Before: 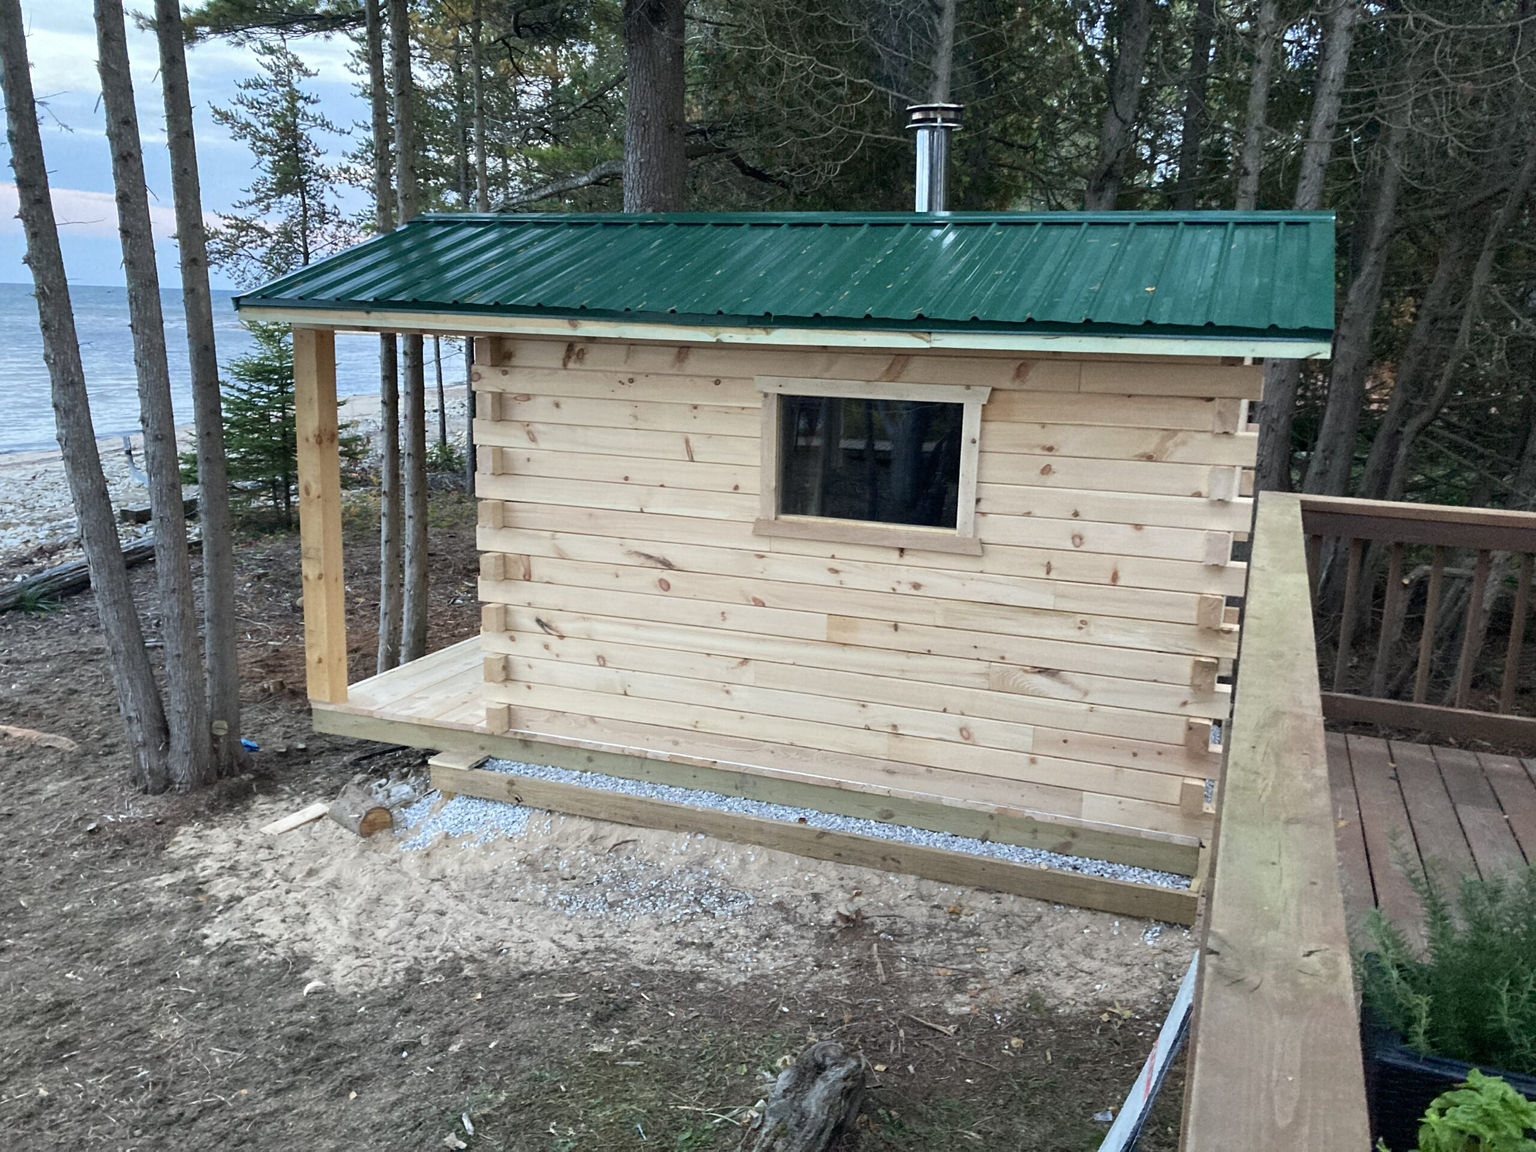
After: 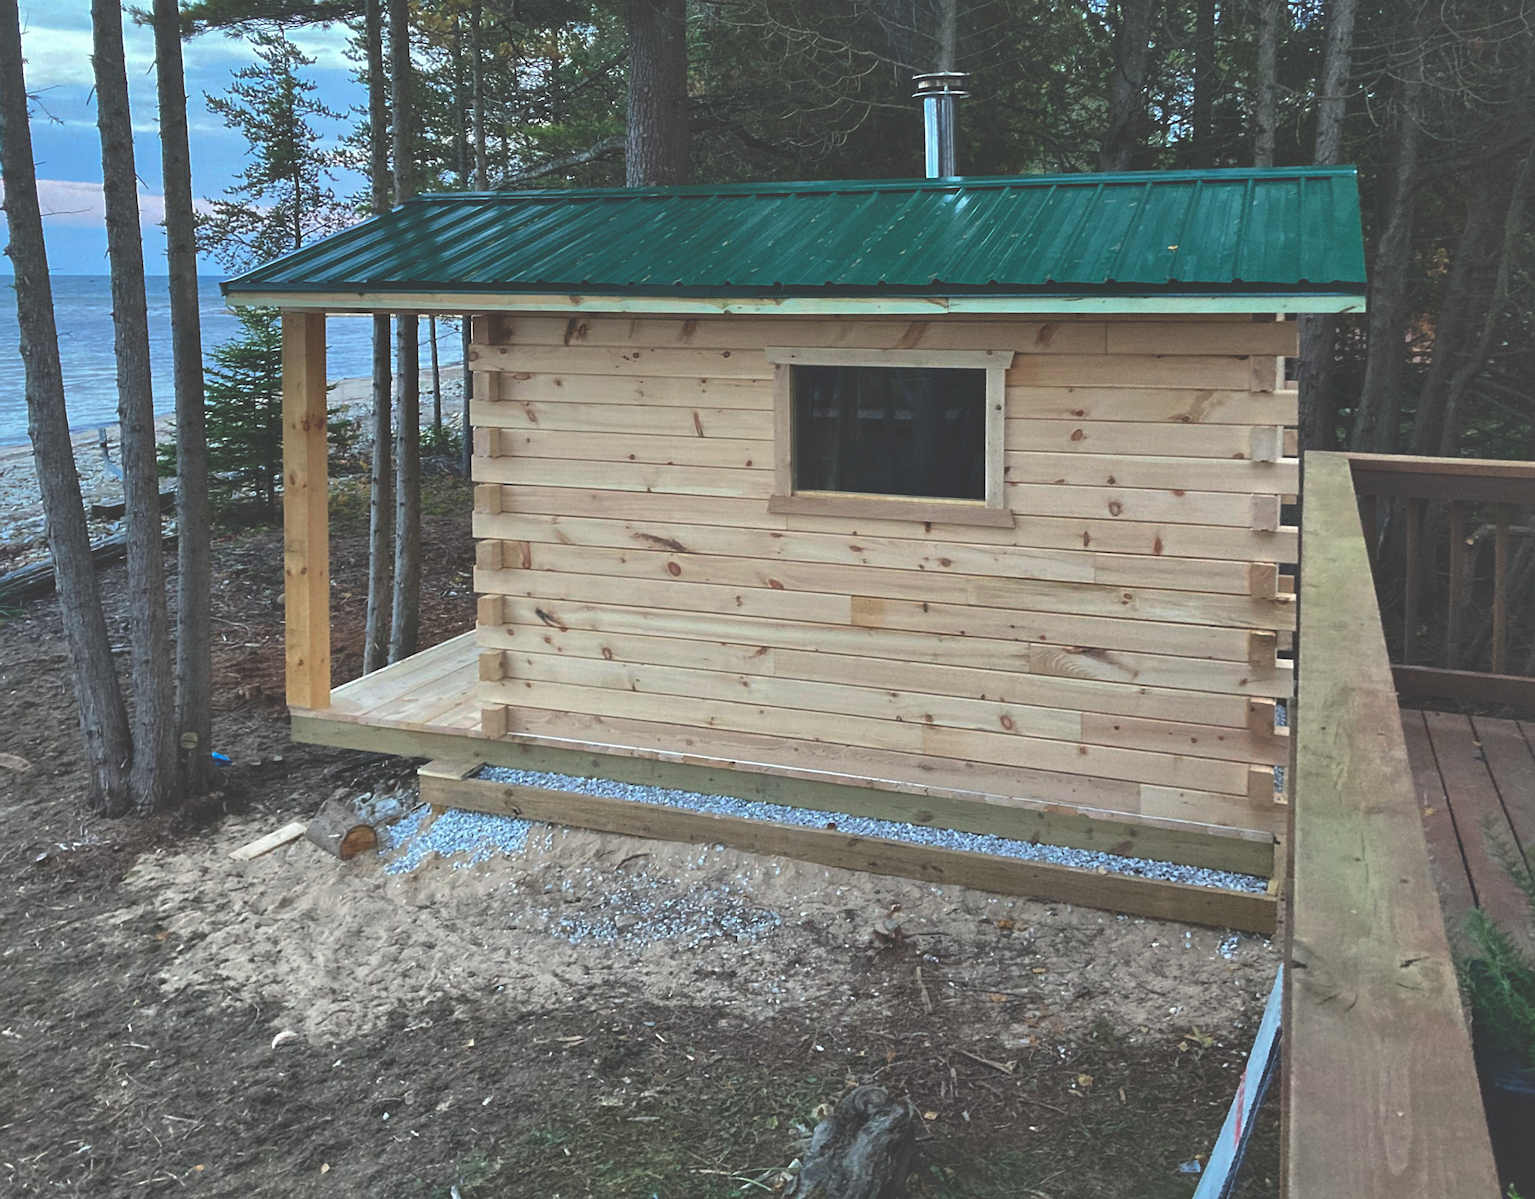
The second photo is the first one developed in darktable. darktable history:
sharpen: amount 0.2
rotate and perspective: rotation -1.68°, lens shift (vertical) -0.146, crop left 0.049, crop right 0.912, crop top 0.032, crop bottom 0.96
shadows and highlights: on, module defaults
rgb curve: curves: ch0 [(0, 0.186) (0.314, 0.284) (0.775, 0.708) (1, 1)], compensate middle gray true, preserve colors none
